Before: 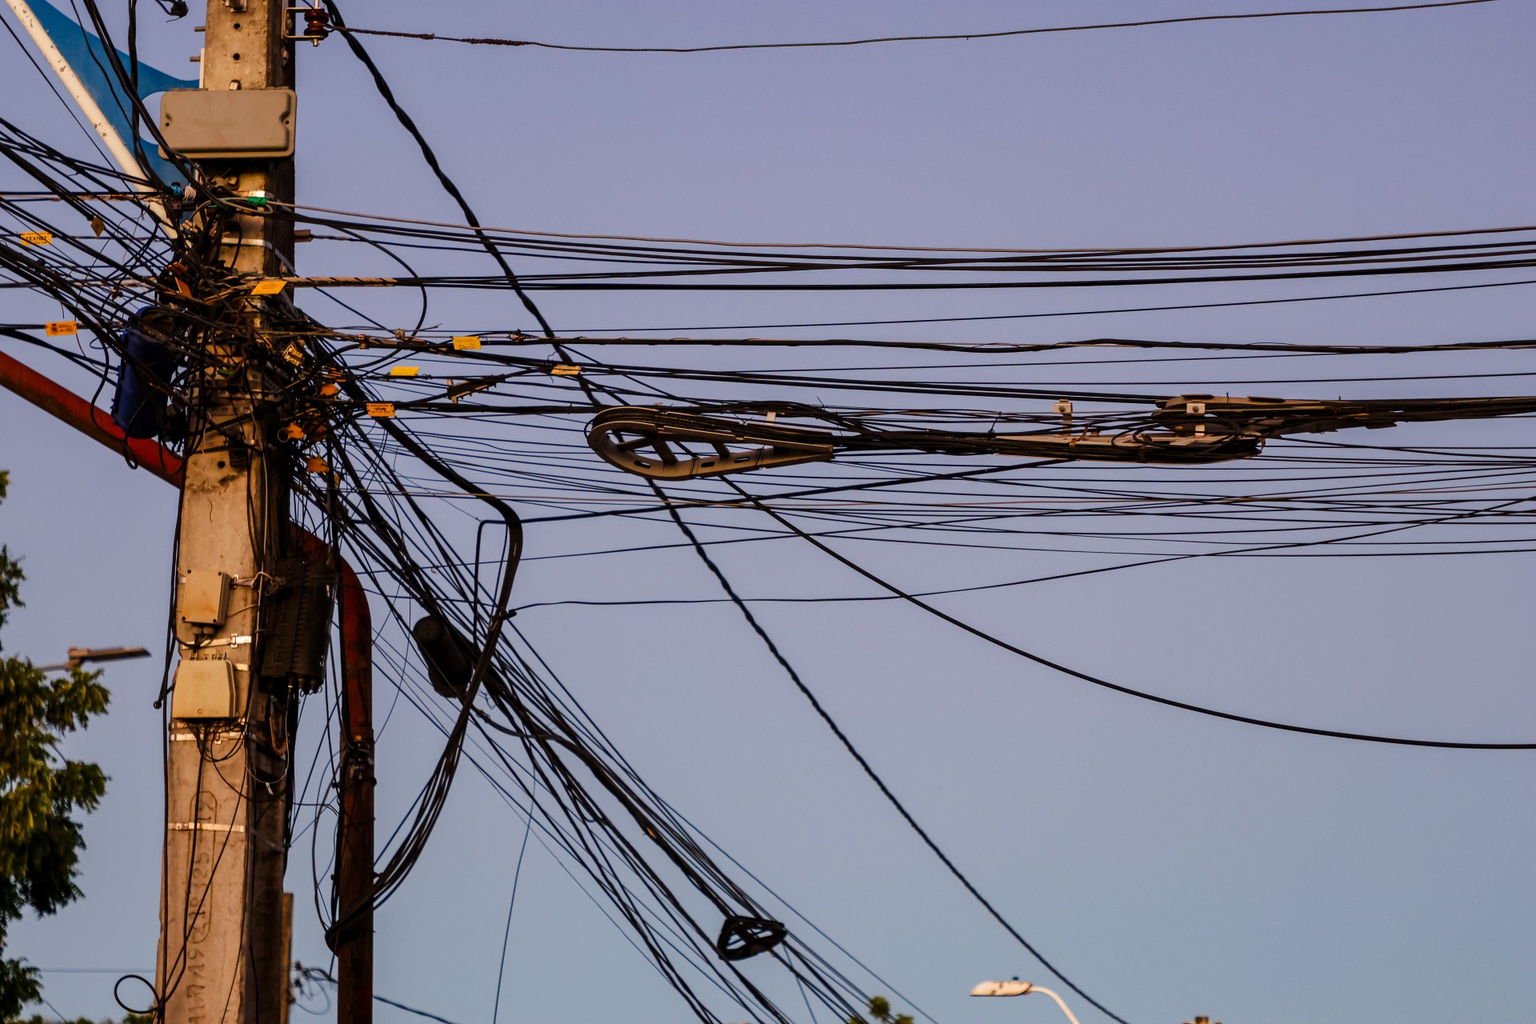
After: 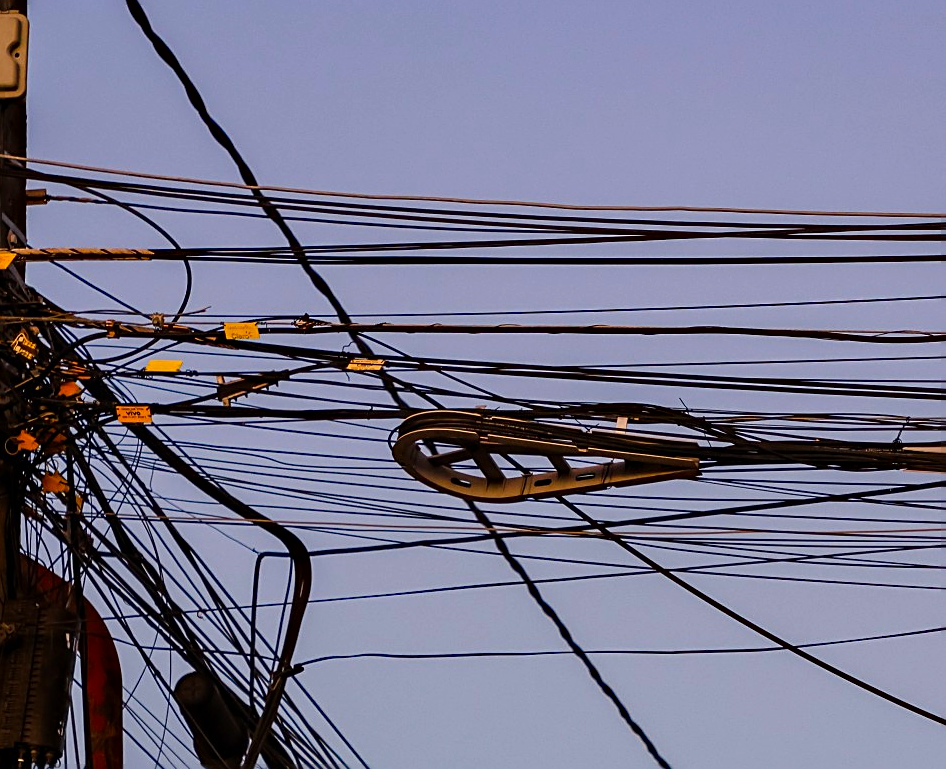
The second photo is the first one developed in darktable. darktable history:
contrast brightness saturation: saturation 0.18
crop: left 17.835%, top 7.675%, right 32.881%, bottom 32.213%
haze removal: compatibility mode true, adaptive false
sharpen: on, module defaults
